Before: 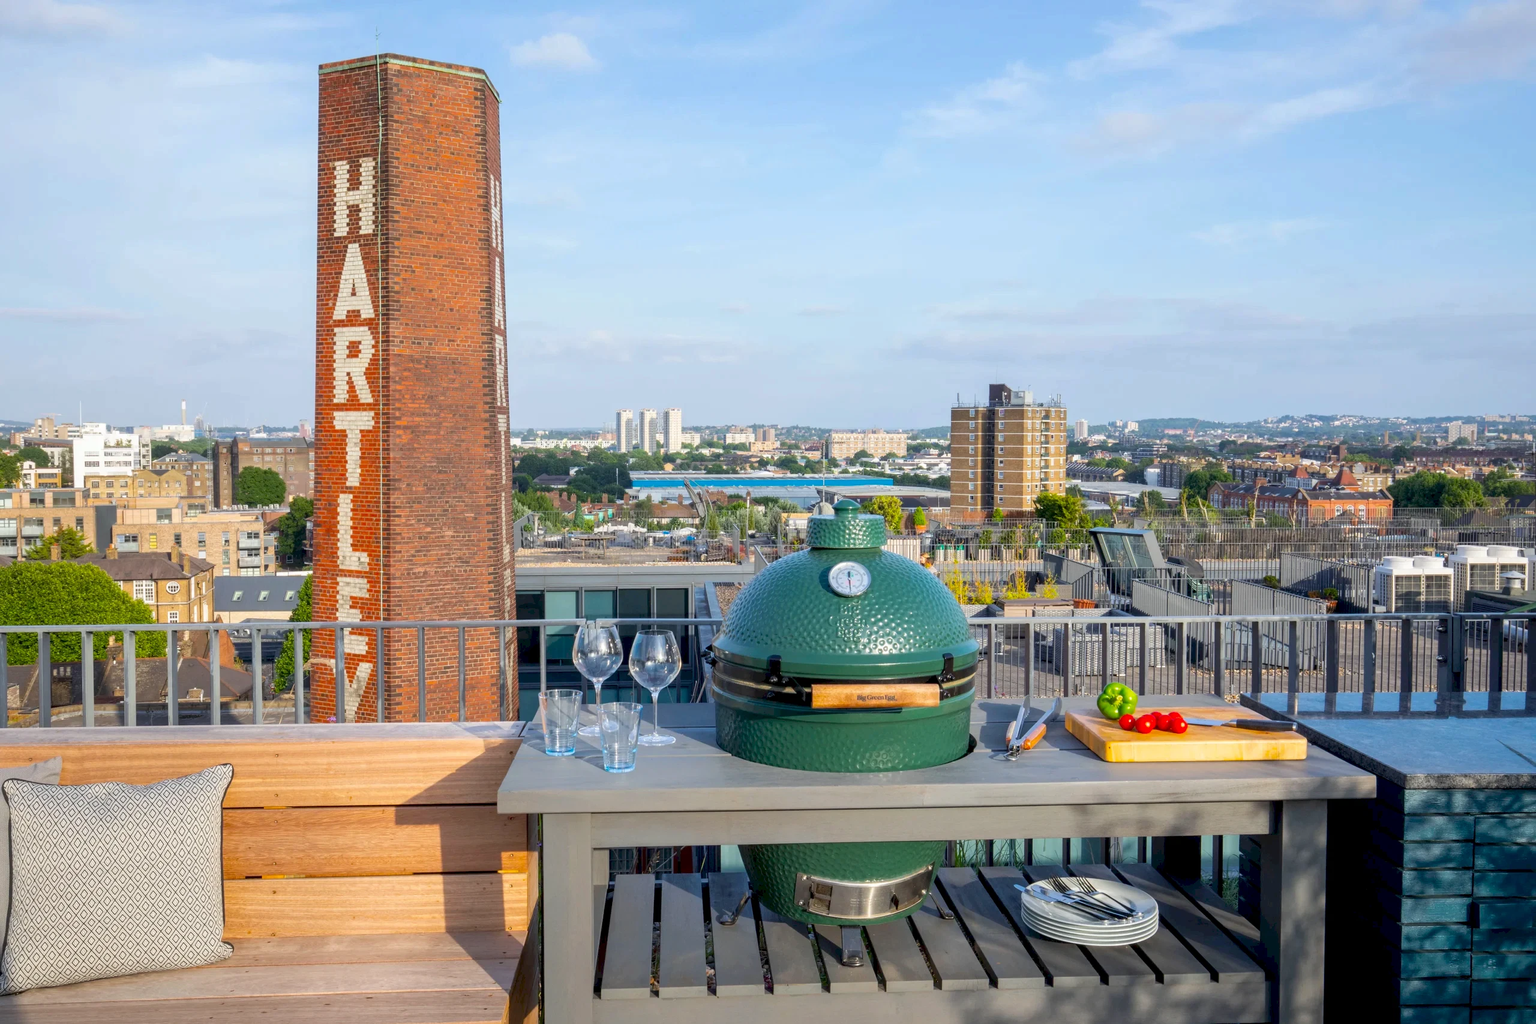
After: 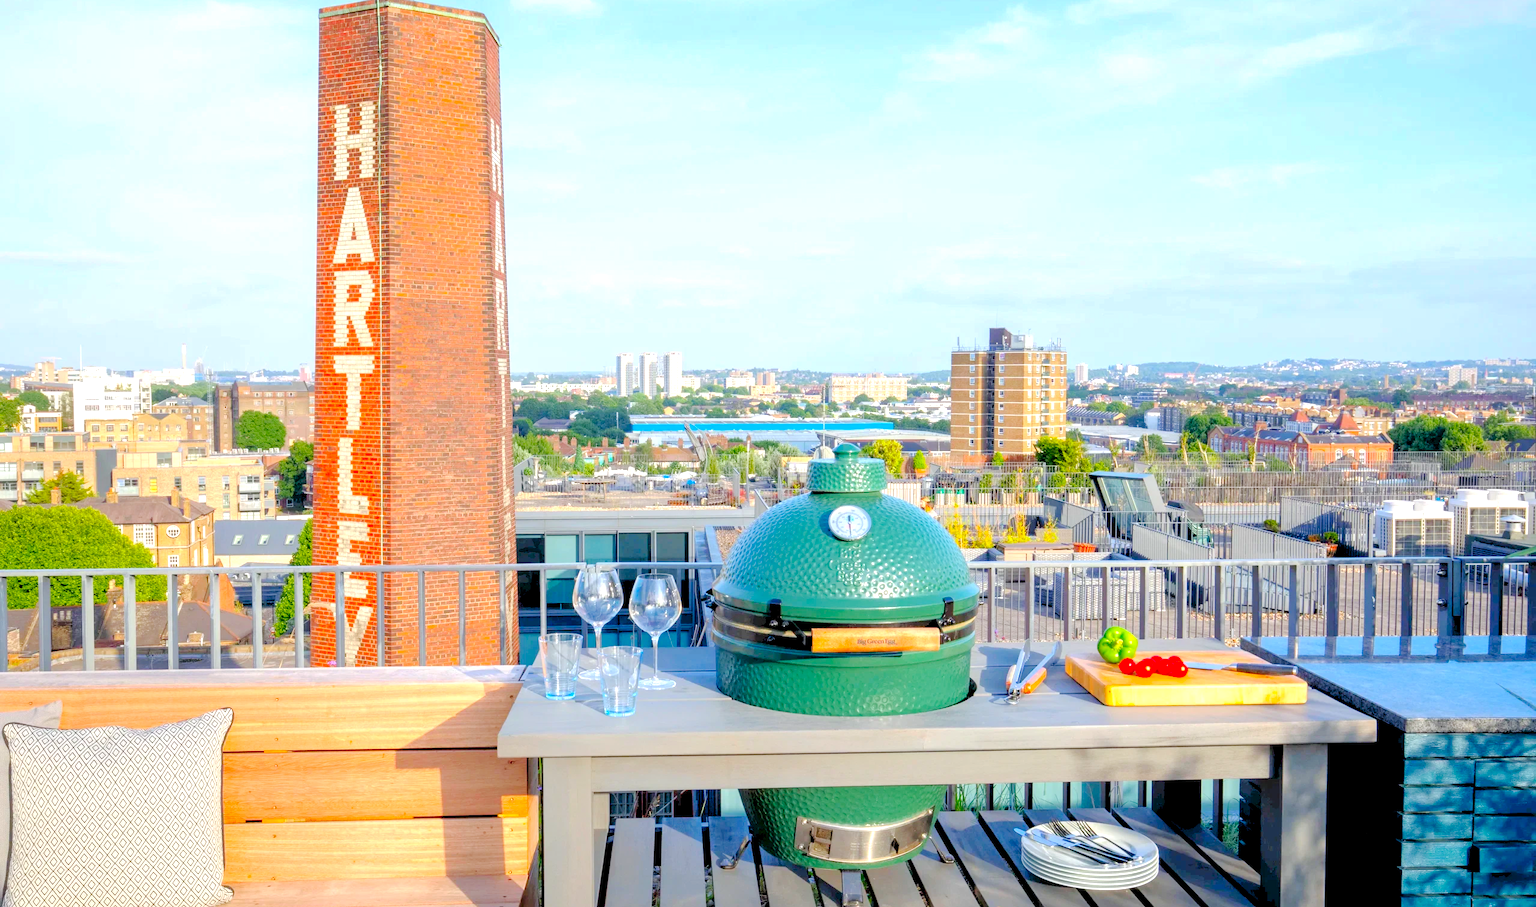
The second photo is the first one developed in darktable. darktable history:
tone curve: curves: ch0 [(0, 0) (0.105, 0.08) (0.195, 0.18) (0.283, 0.288) (0.384, 0.419) (0.485, 0.531) (0.638, 0.69) (0.795, 0.879) (1, 0.977)]; ch1 [(0, 0) (0.161, 0.092) (0.35, 0.33) (0.379, 0.401) (0.456, 0.469) (0.498, 0.503) (0.531, 0.537) (0.596, 0.621) (0.635, 0.655) (1, 1)]; ch2 [(0, 0) (0.371, 0.362) (0.437, 0.437) (0.483, 0.484) (0.53, 0.515) (0.56, 0.58) (0.622, 0.606) (1, 1)], preserve colors none
tone equalizer: -8 EV 0.221 EV, -7 EV 0.398 EV, -6 EV 0.421 EV, -5 EV 0.246 EV, -3 EV -0.28 EV, -2 EV -0.388 EV, -1 EV -0.432 EV, +0 EV -0.276 EV, edges refinement/feathering 500, mask exposure compensation -1.57 EV, preserve details no
levels: levels [0.036, 0.364, 0.827]
crop and rotate: top 5.516%, bottom 5.873%
